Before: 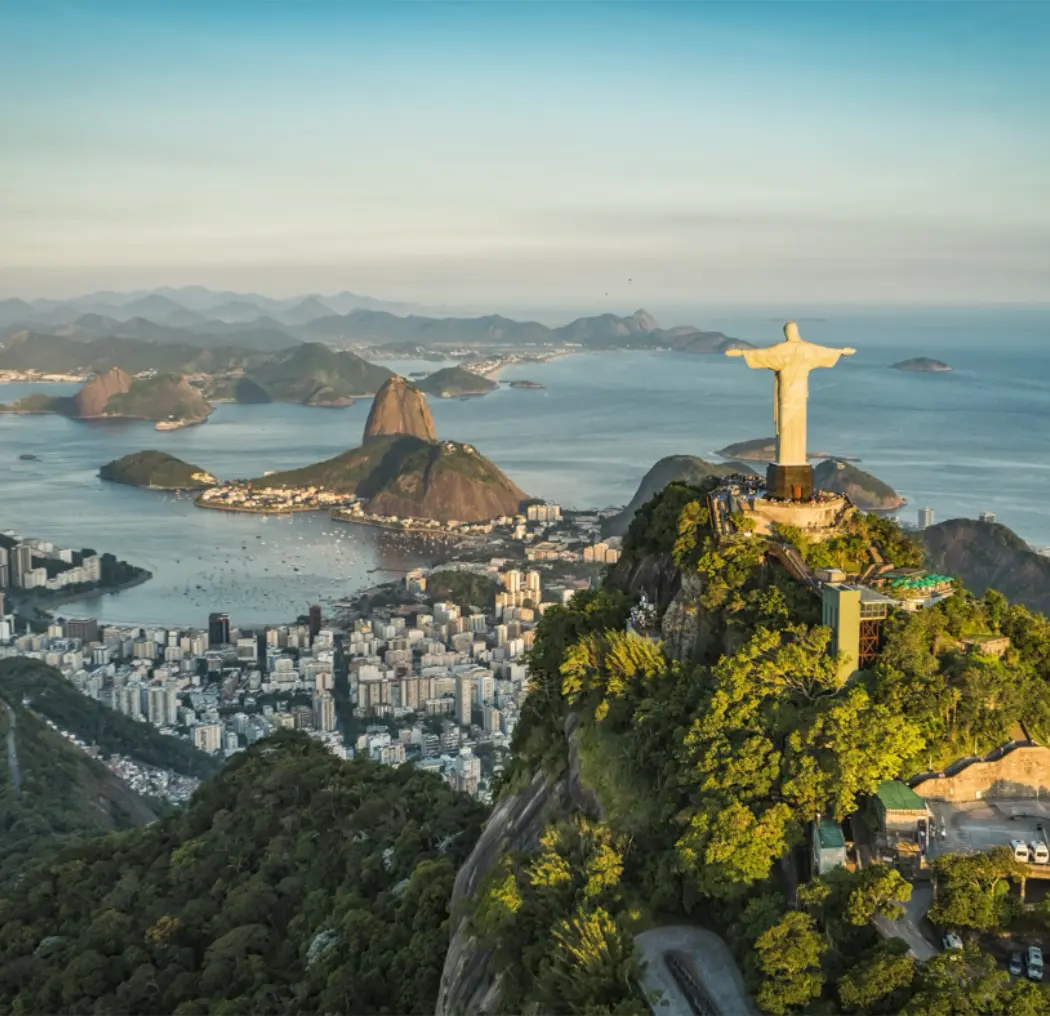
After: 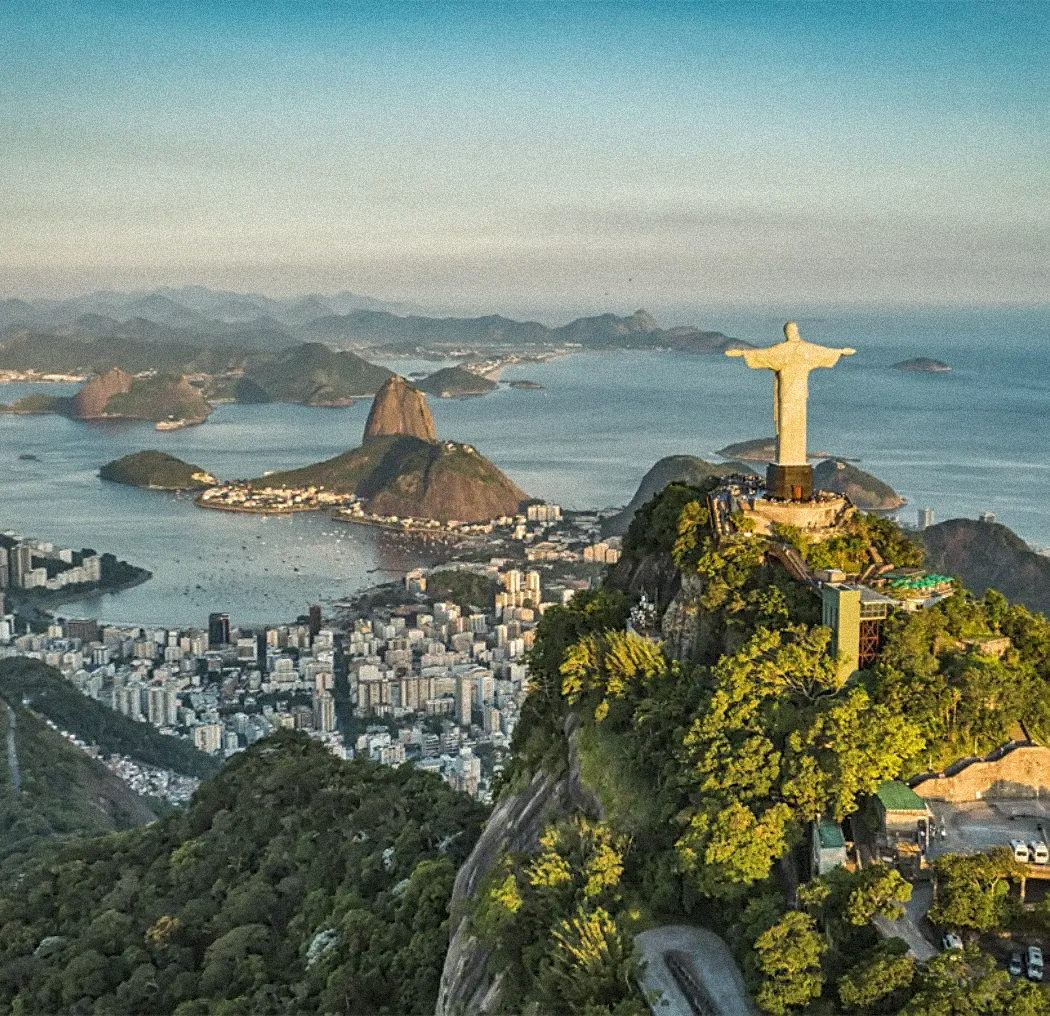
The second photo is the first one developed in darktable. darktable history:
shadows and highlights: white point adjustment 0.05, highlights color adjustment 55.9%, soften with gaussian
grain: strength 35%, mid-tones bias 0%
sharpen: on, module defaults
